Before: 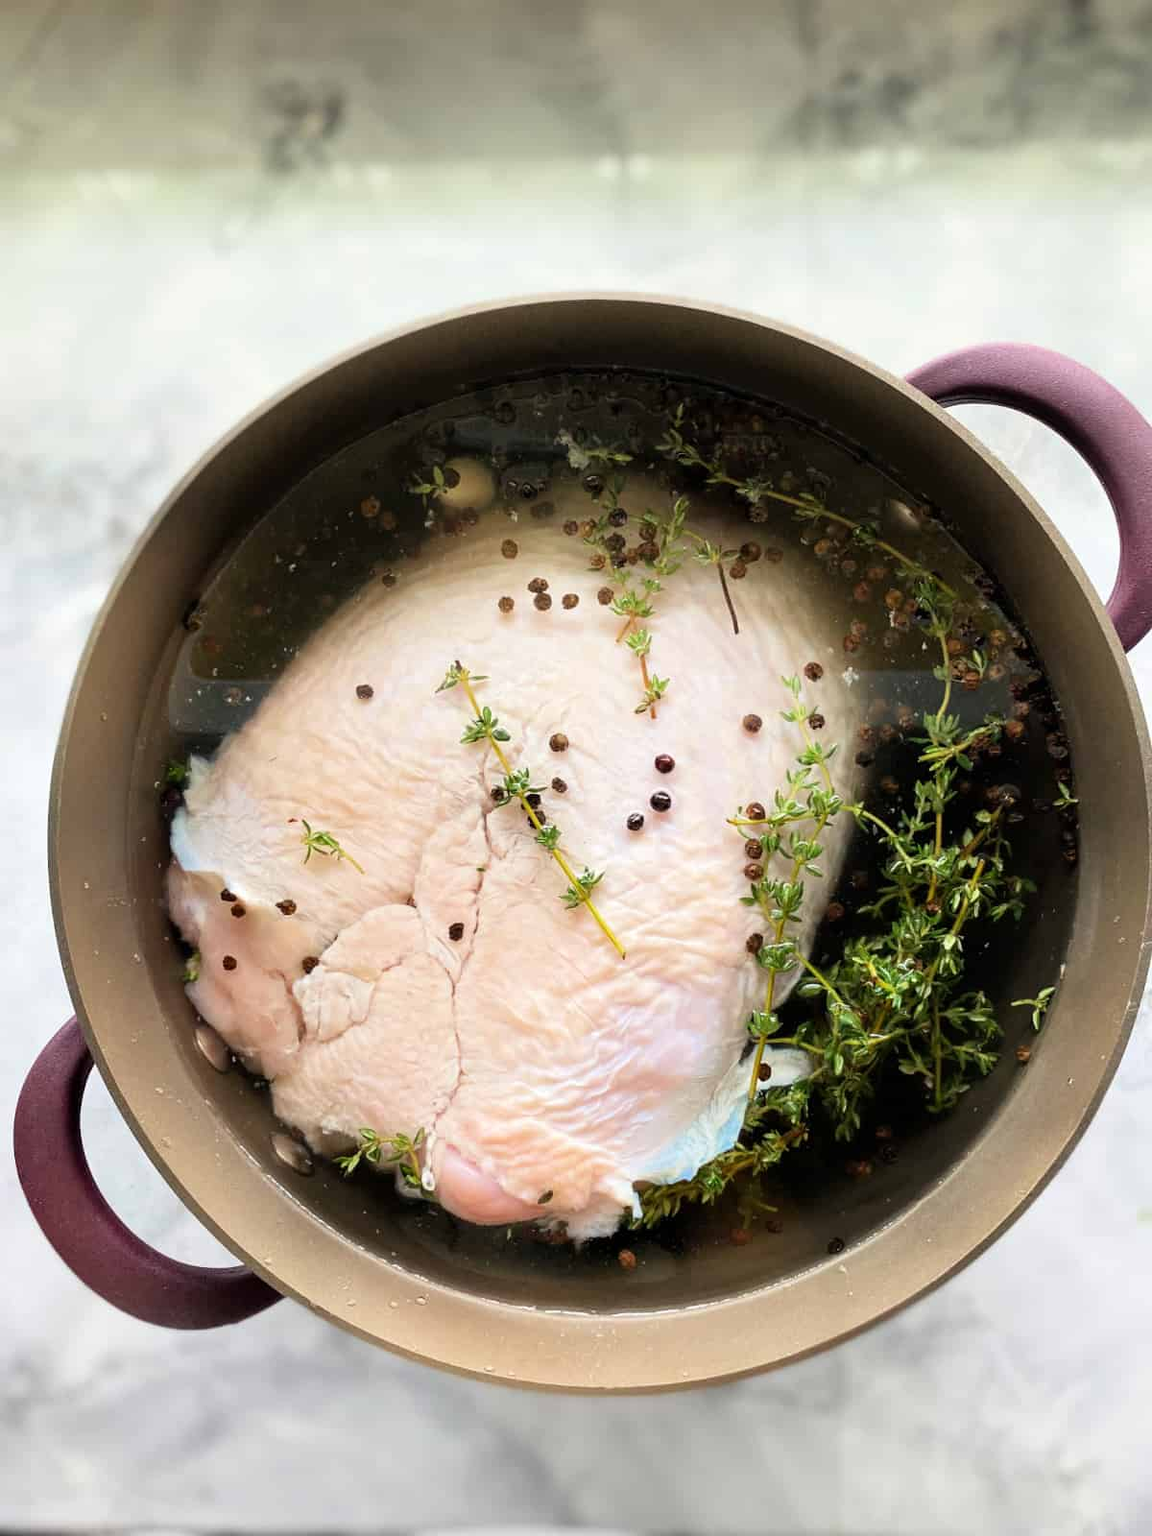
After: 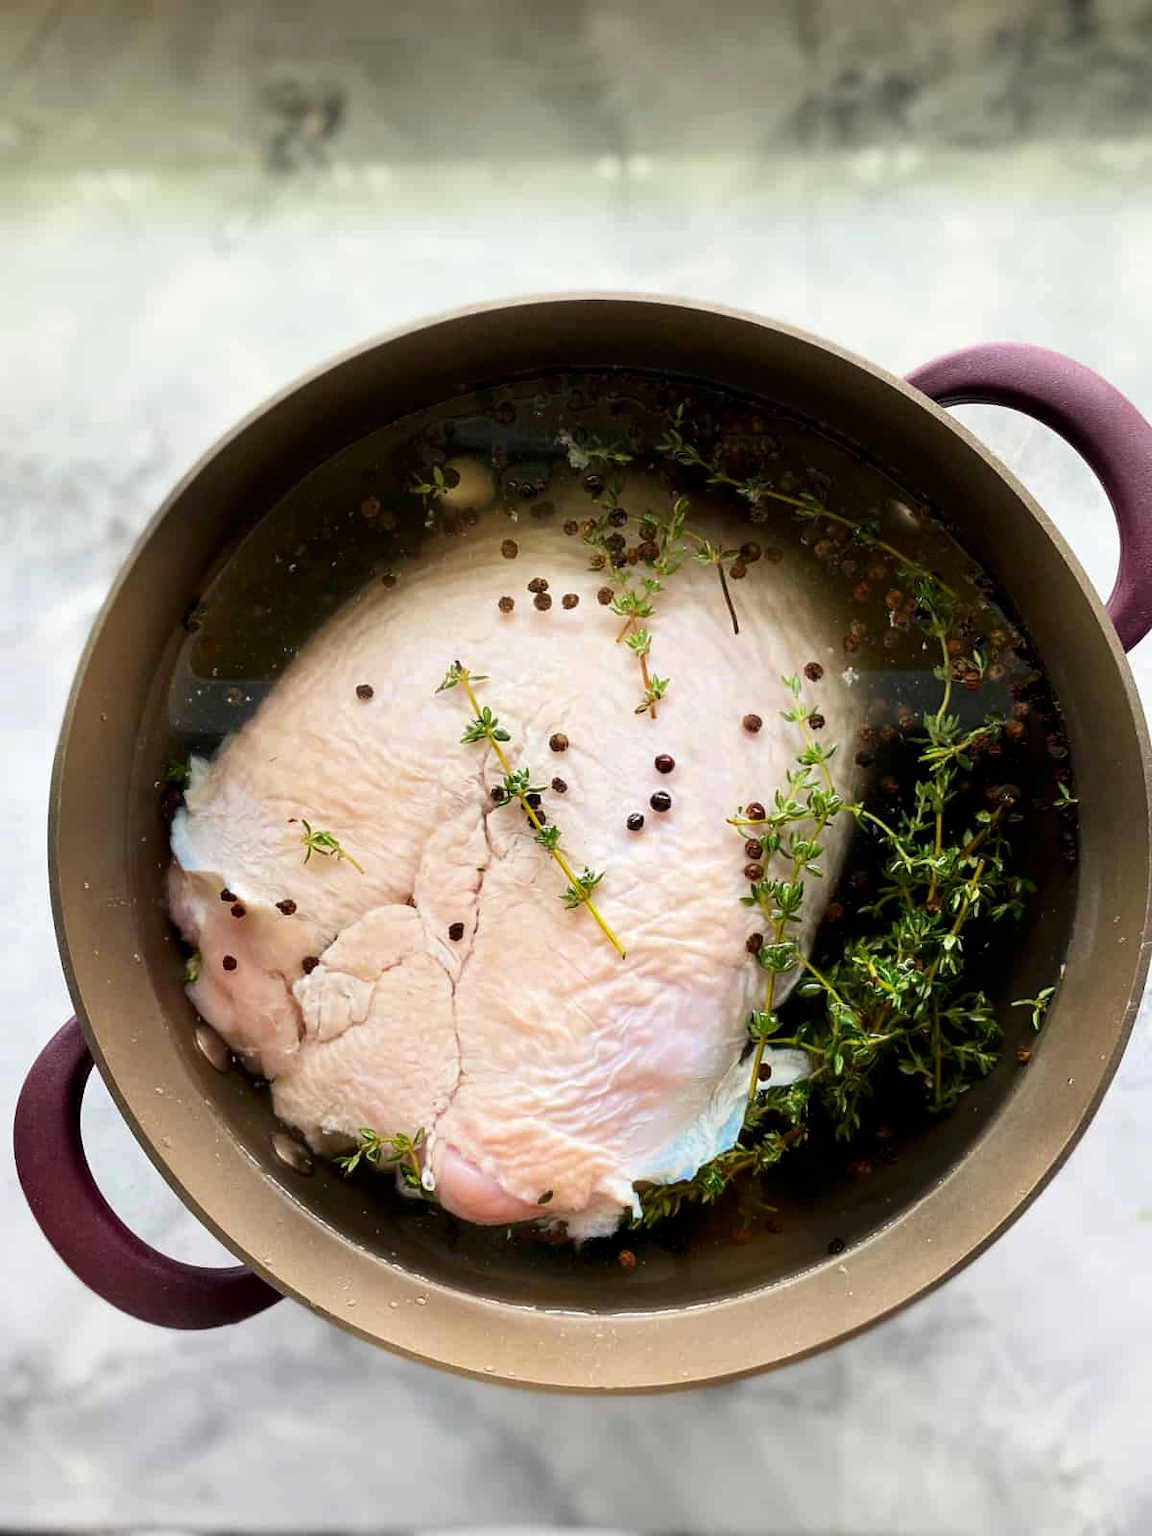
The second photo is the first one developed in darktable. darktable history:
contrast brightness saturation: contrast 0.068, brightness -0.129, saturation 0.065
